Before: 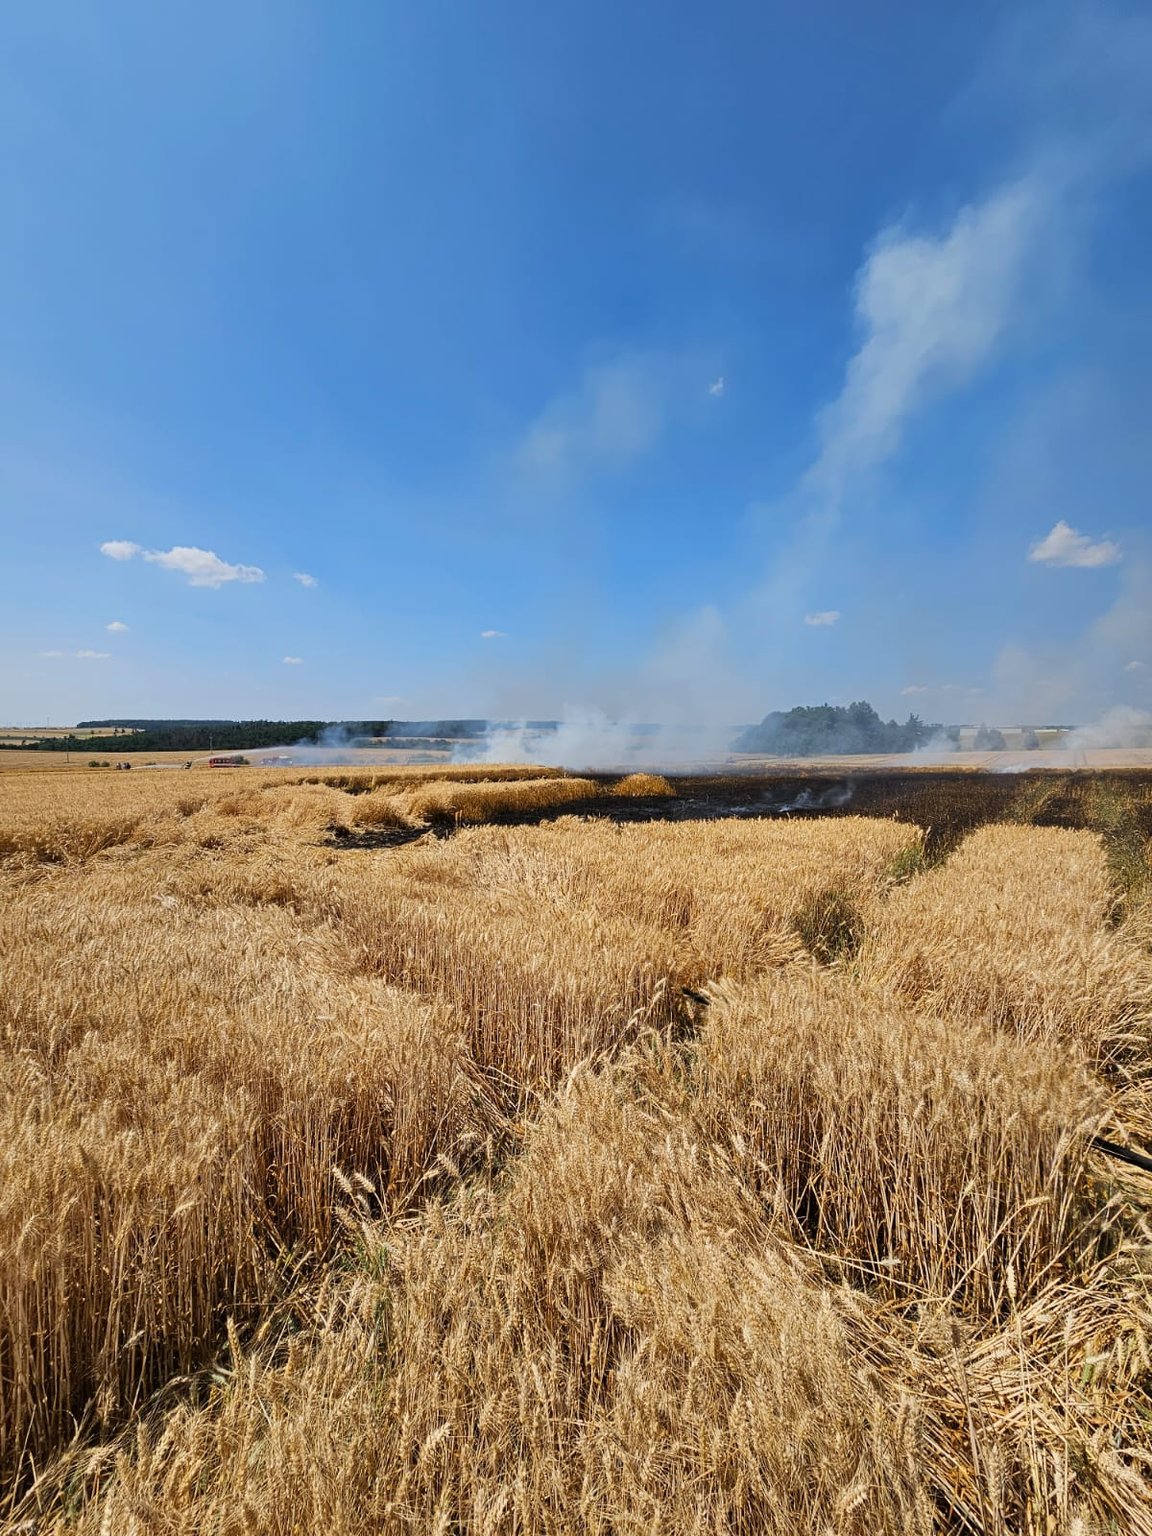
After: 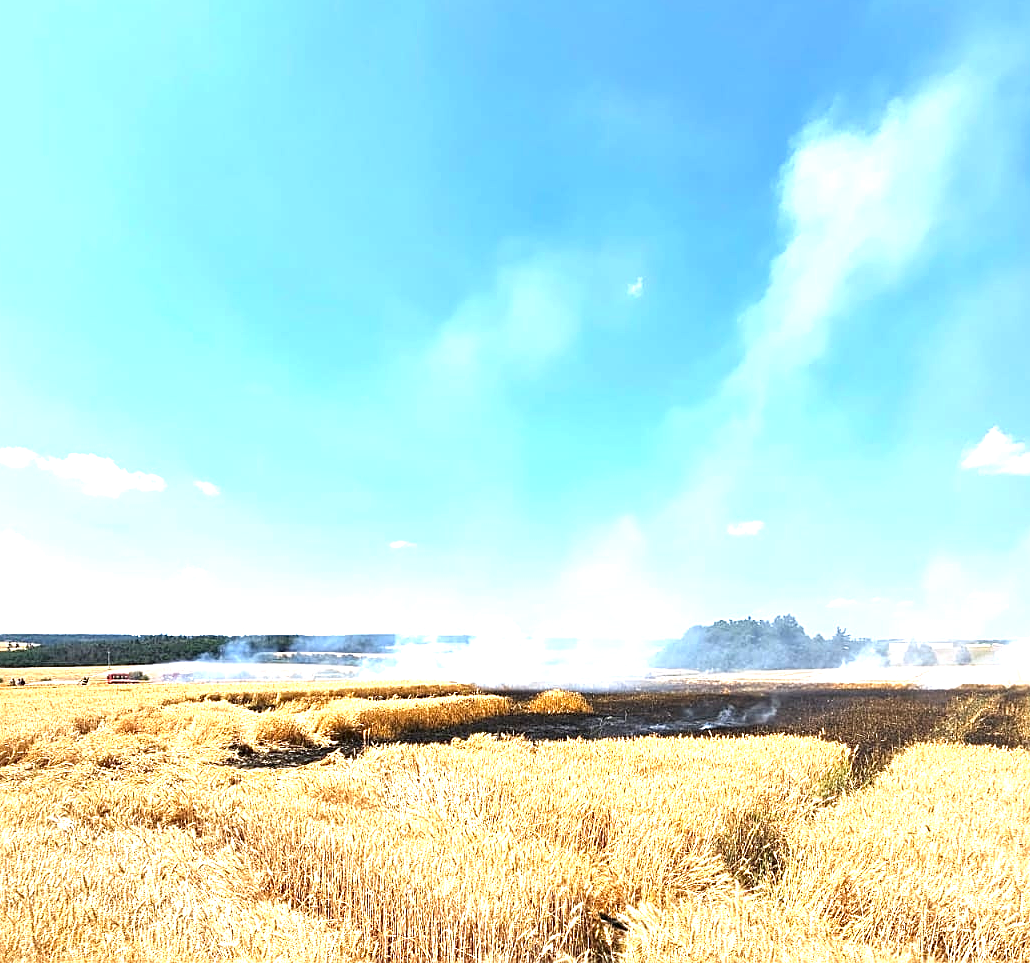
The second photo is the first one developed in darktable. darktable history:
crop and rotate: left 9.287%, top 7.338%, right 4.857%, bottom 32.453%
exposure: black level correction 0, exposure 1.708 EV, compensate highlight preservation false
sharpen: on, module defaults
